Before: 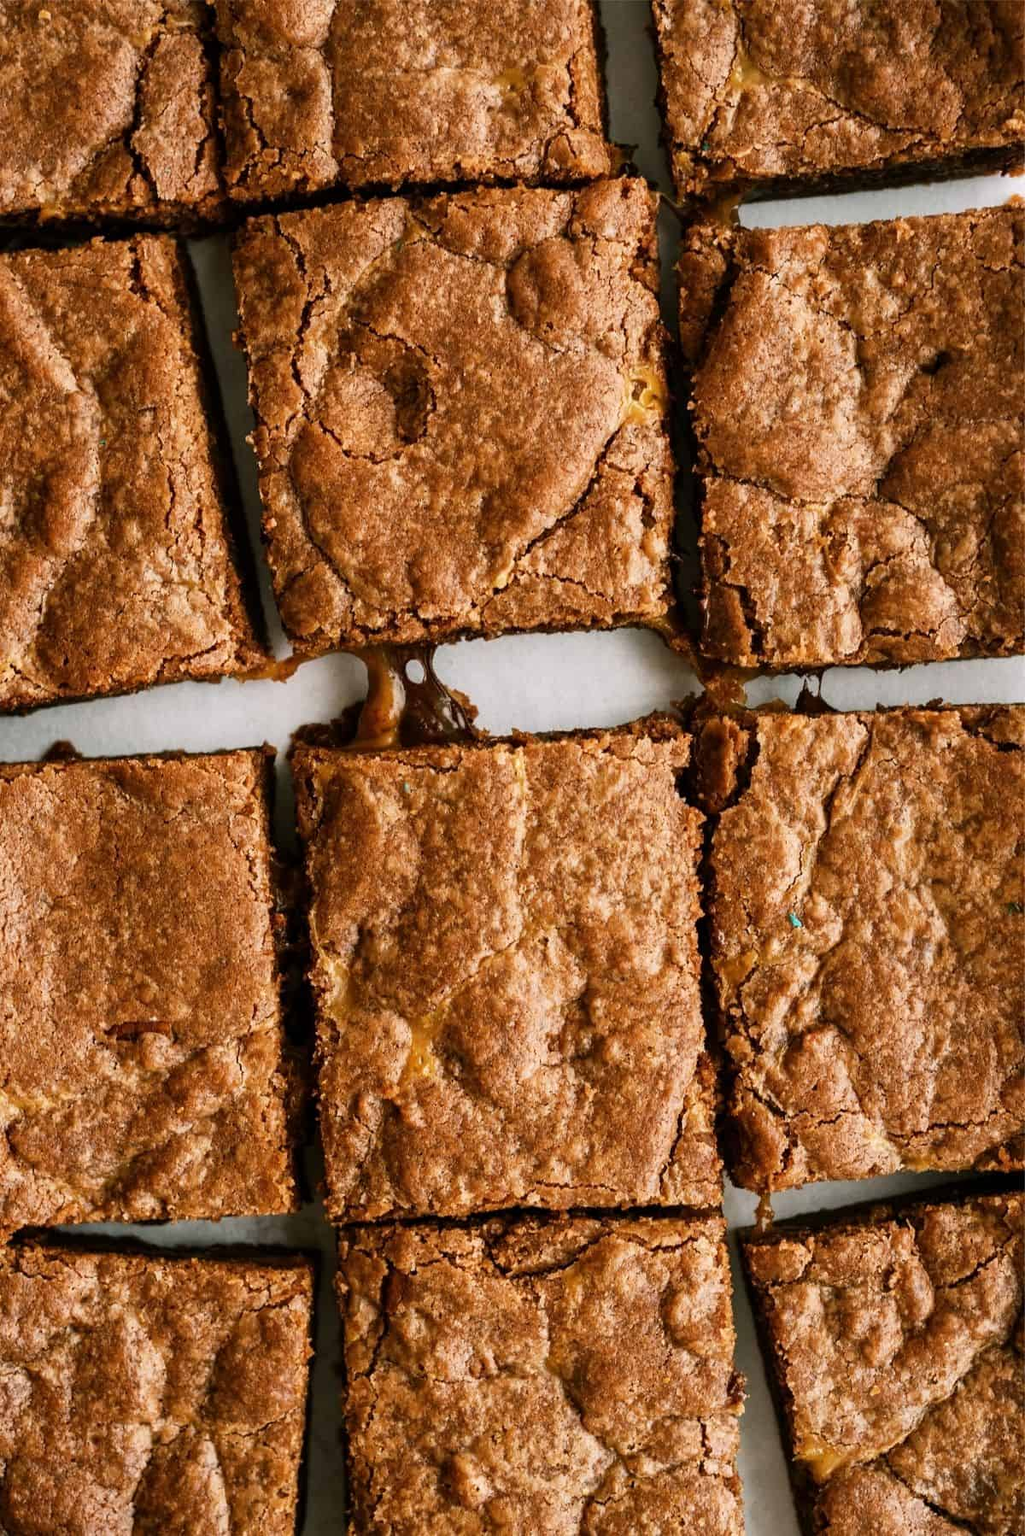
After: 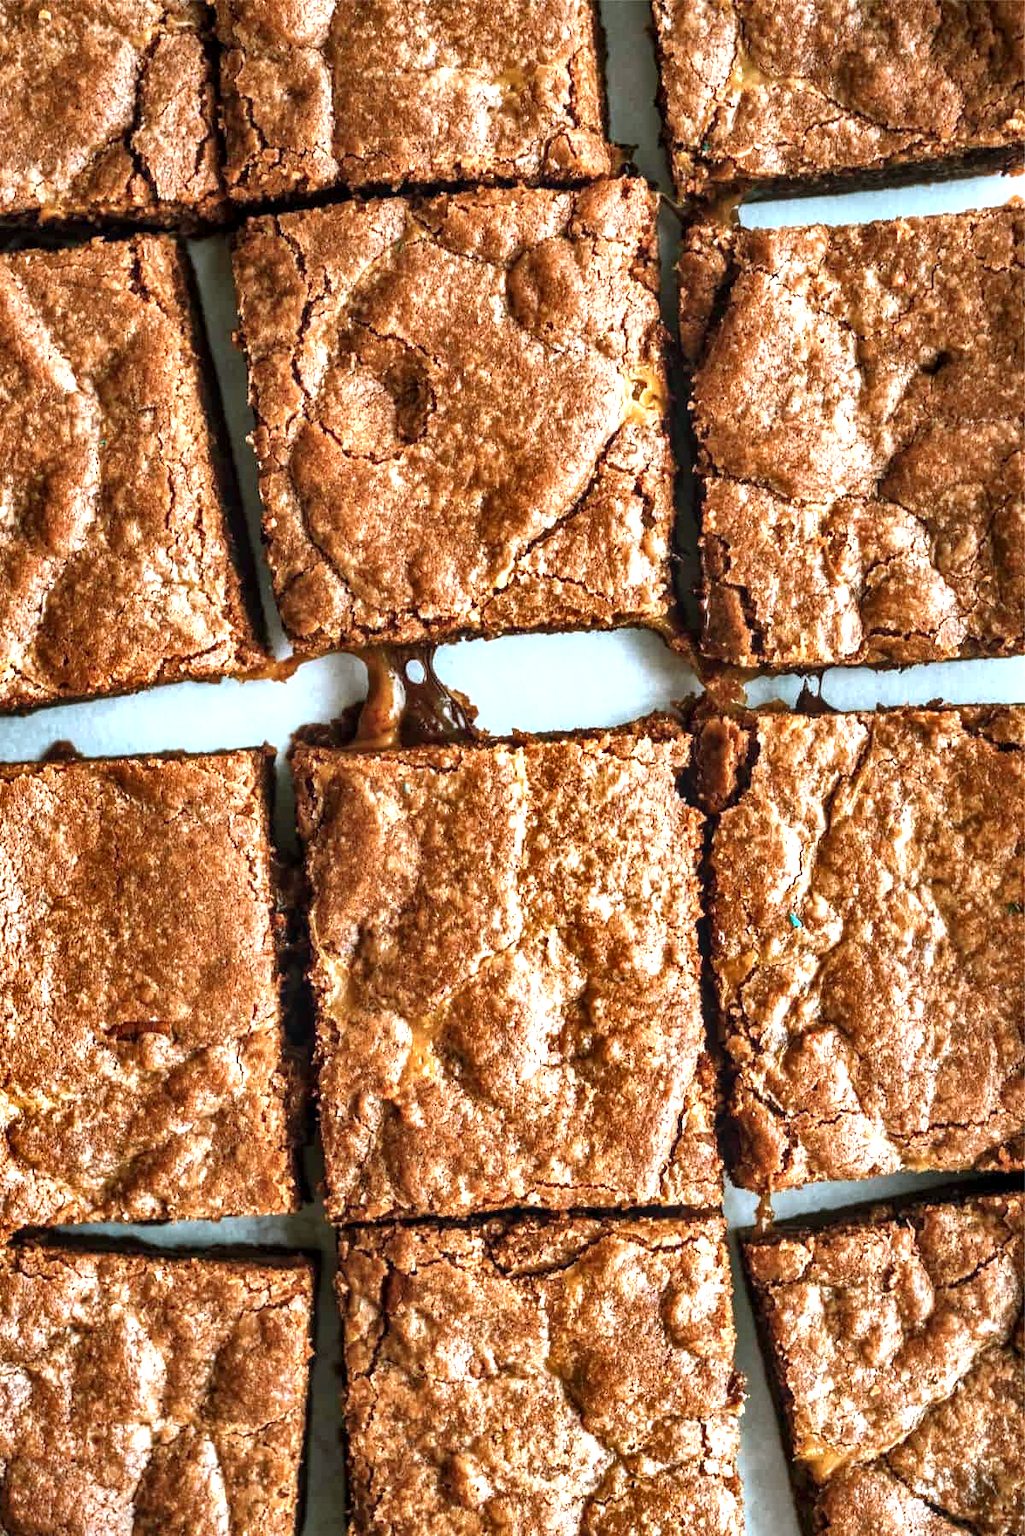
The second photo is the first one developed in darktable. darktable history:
exposure: black level correction 0, exposure 1 EV, compensate highlight preservation false
shadows and highlights: radius 107.21, shadows 40.64, highlights -71.5, low approximation 0.01, soften with gaussian
color correction: highlights a* -10.41, highlights b* -19.33
local contrast: on, module defaults
